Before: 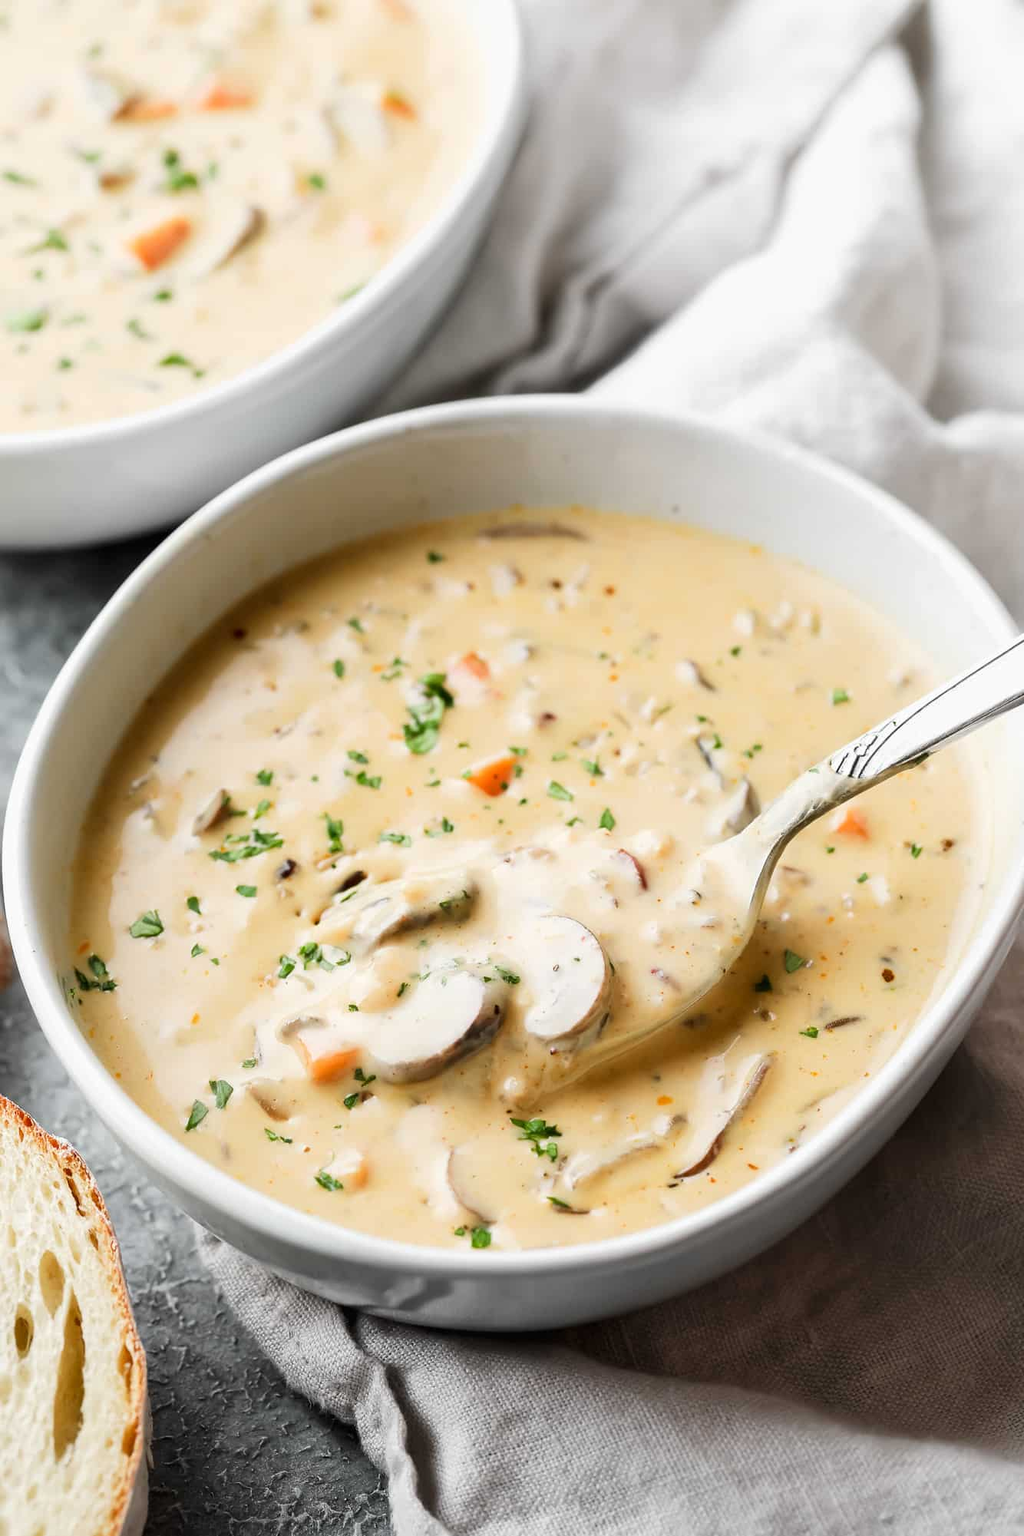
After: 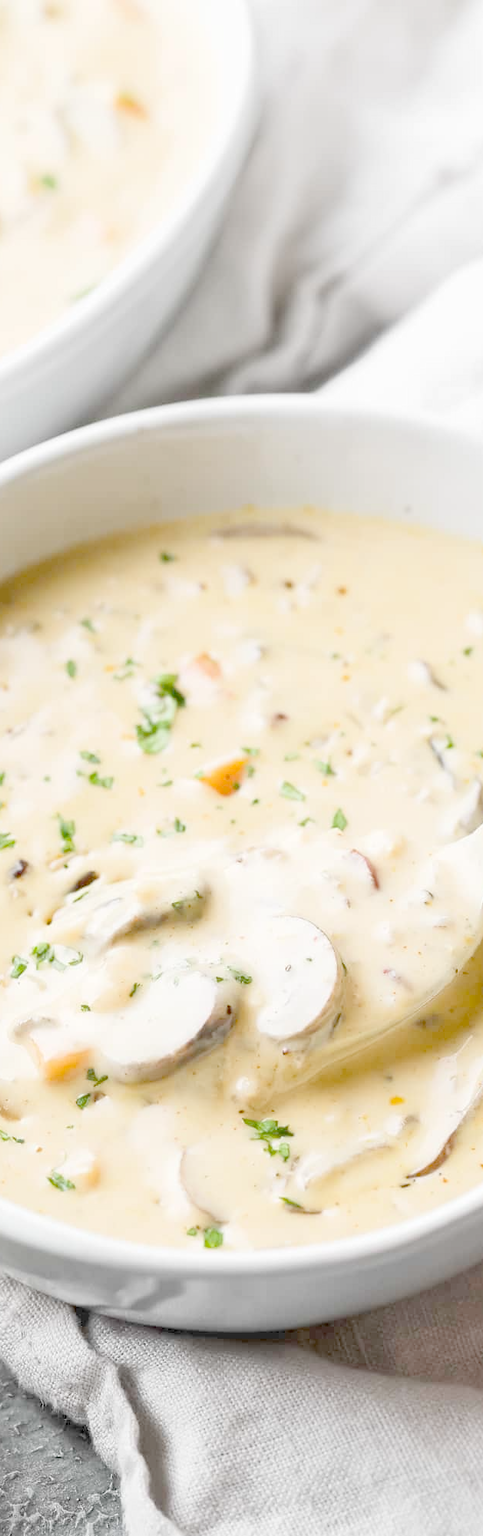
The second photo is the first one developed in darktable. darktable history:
crop: left 26.183%, right 26.567%
